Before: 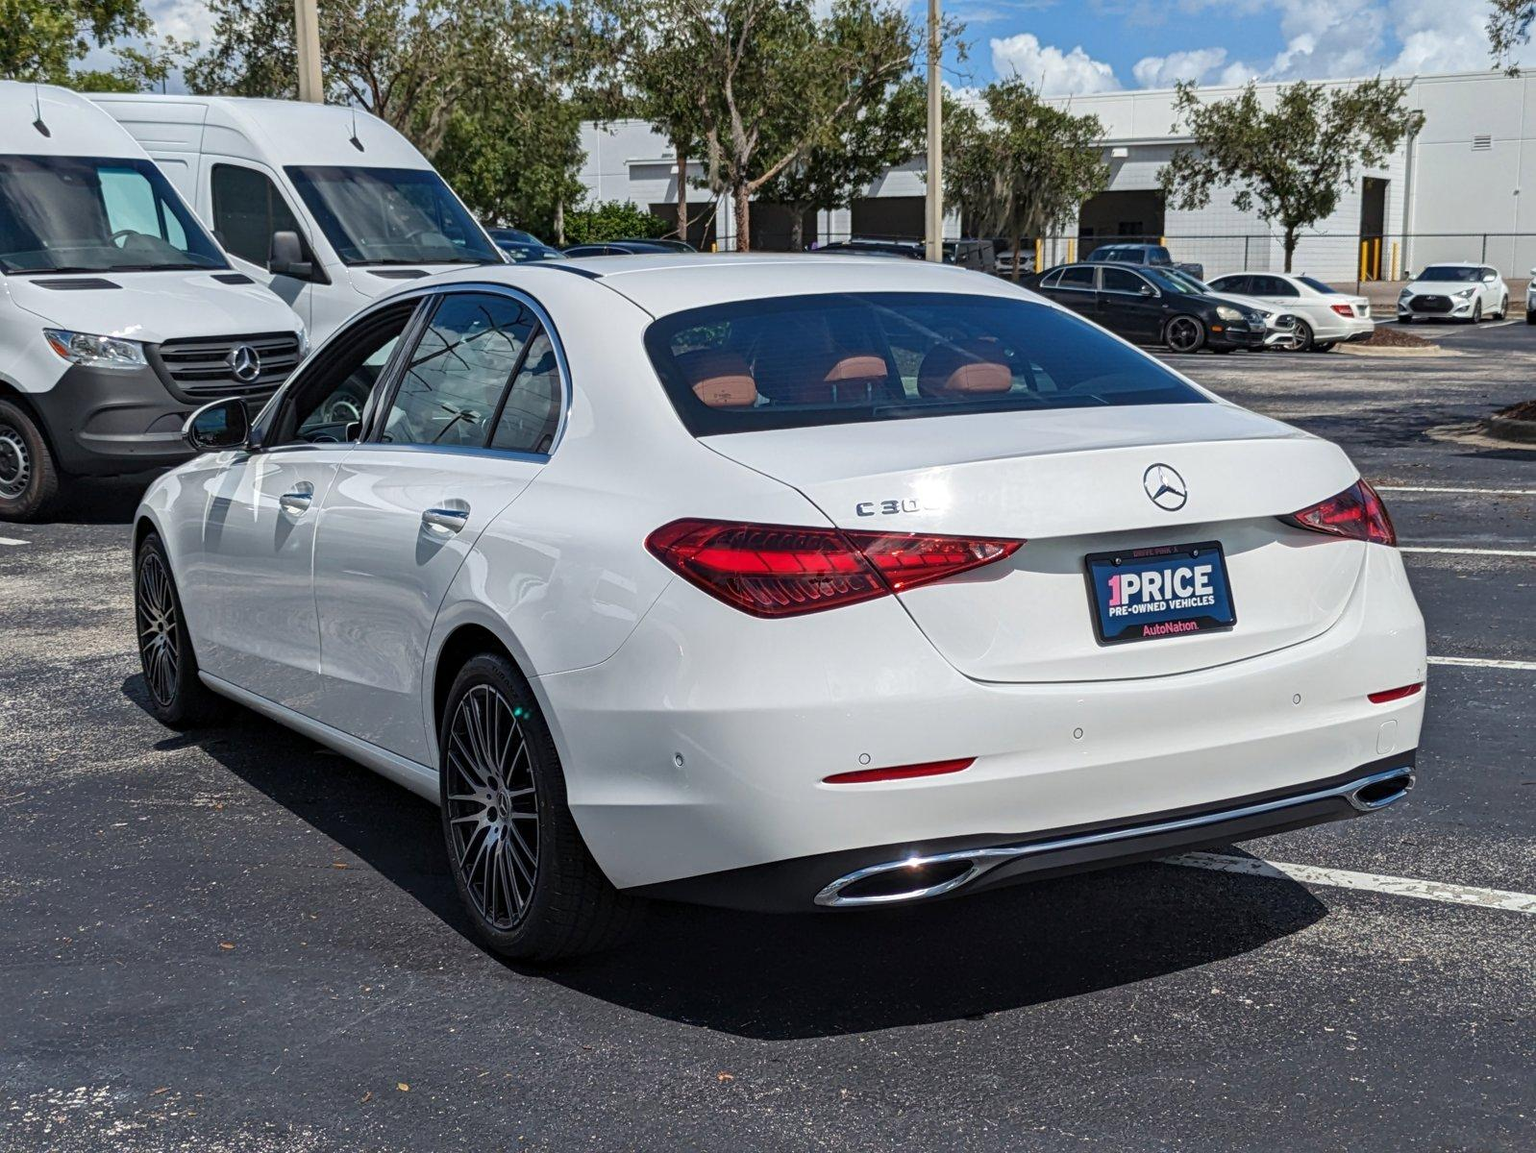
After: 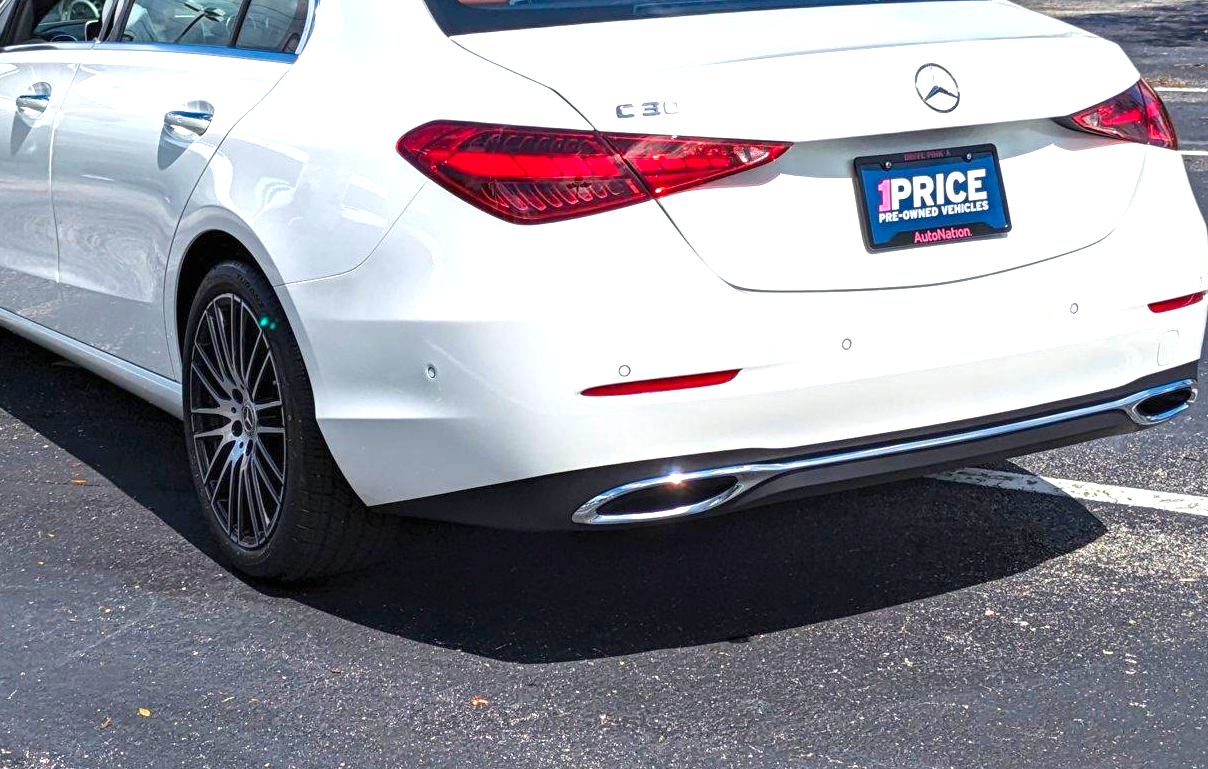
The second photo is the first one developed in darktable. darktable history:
color correction: highlights b* 0.024, saturation 1.28
exposure: black level correction 0, exposure 0.954 EV, compensate highlight preservation false
crop and rotate: left 17.268%, top 34.984%, right 7.106%, bottom 0.883%
